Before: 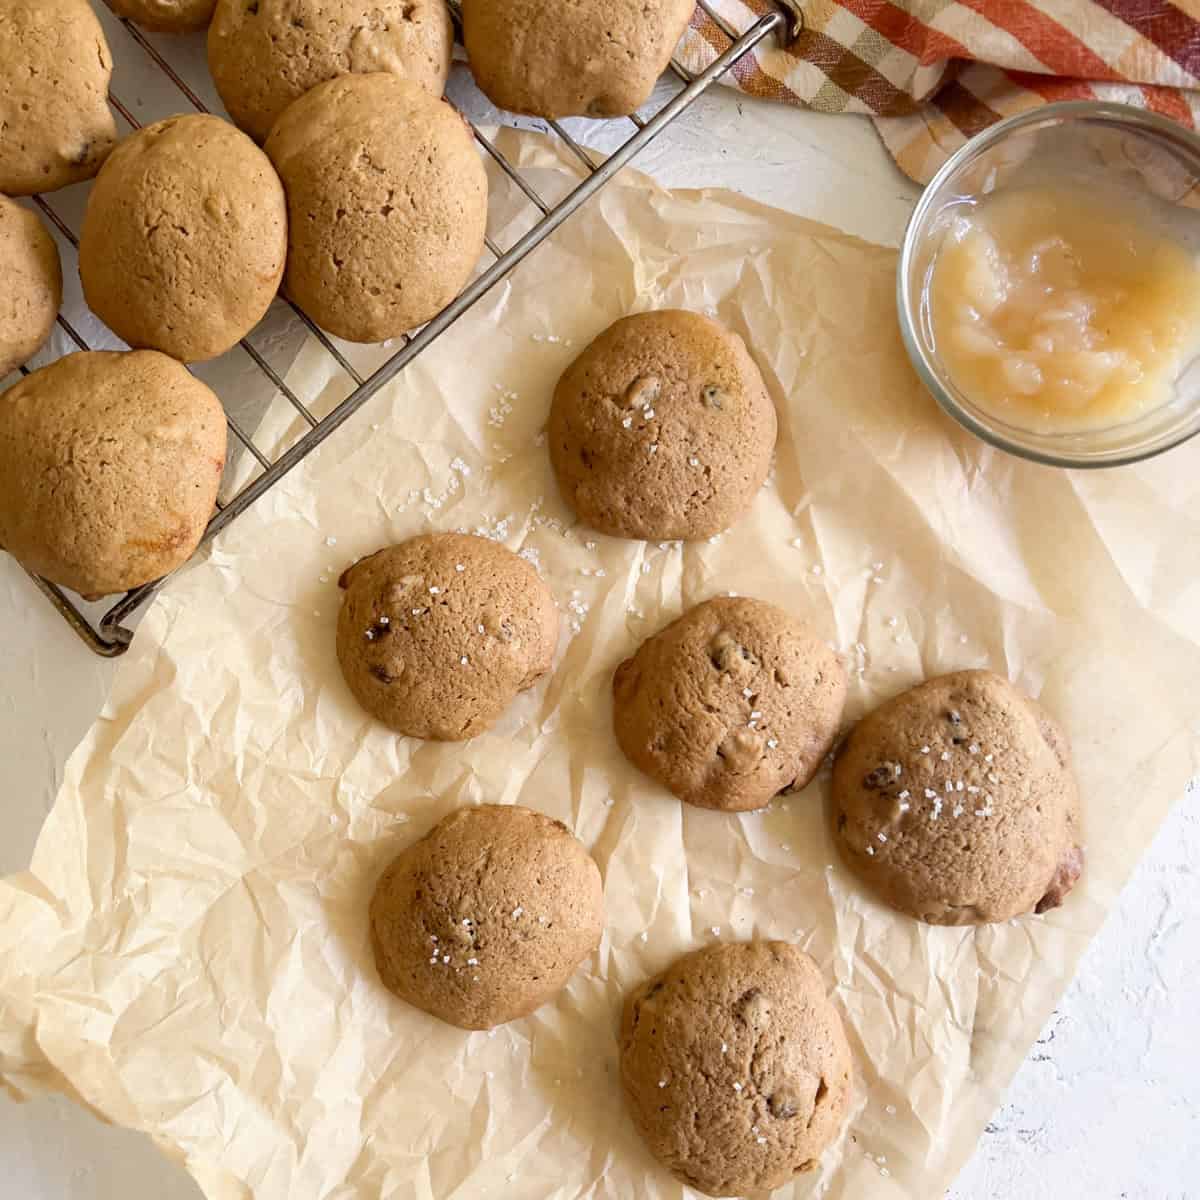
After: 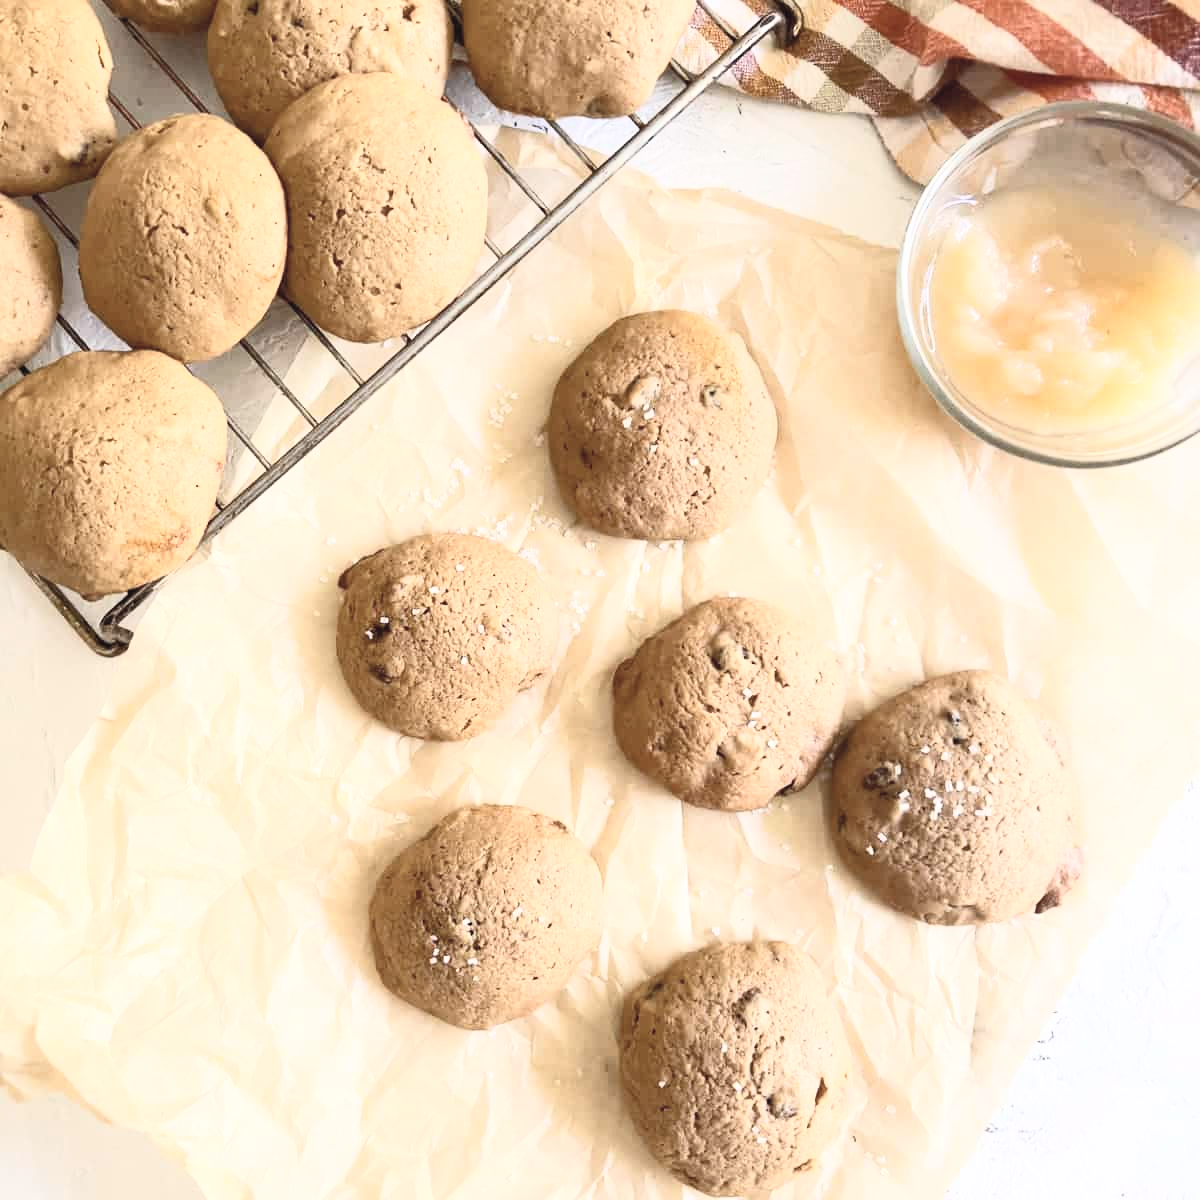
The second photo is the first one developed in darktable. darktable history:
contrast brightness saturation: contrast 0.423, brightness 0.563, saturation -0.192
